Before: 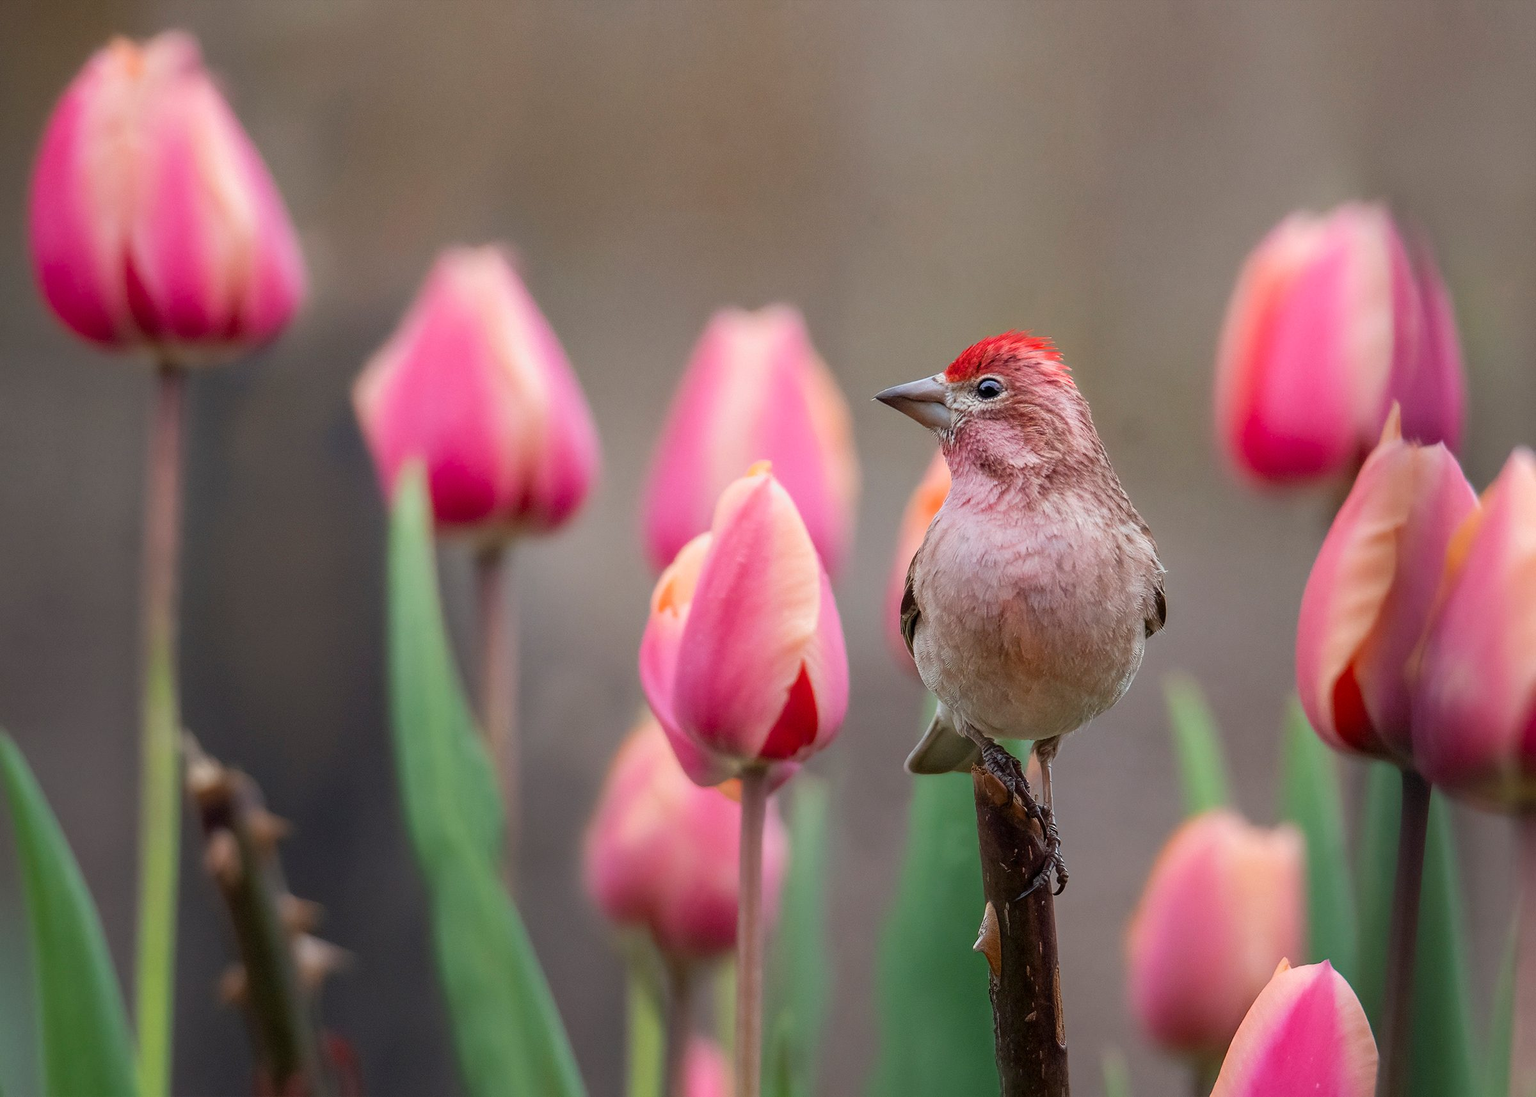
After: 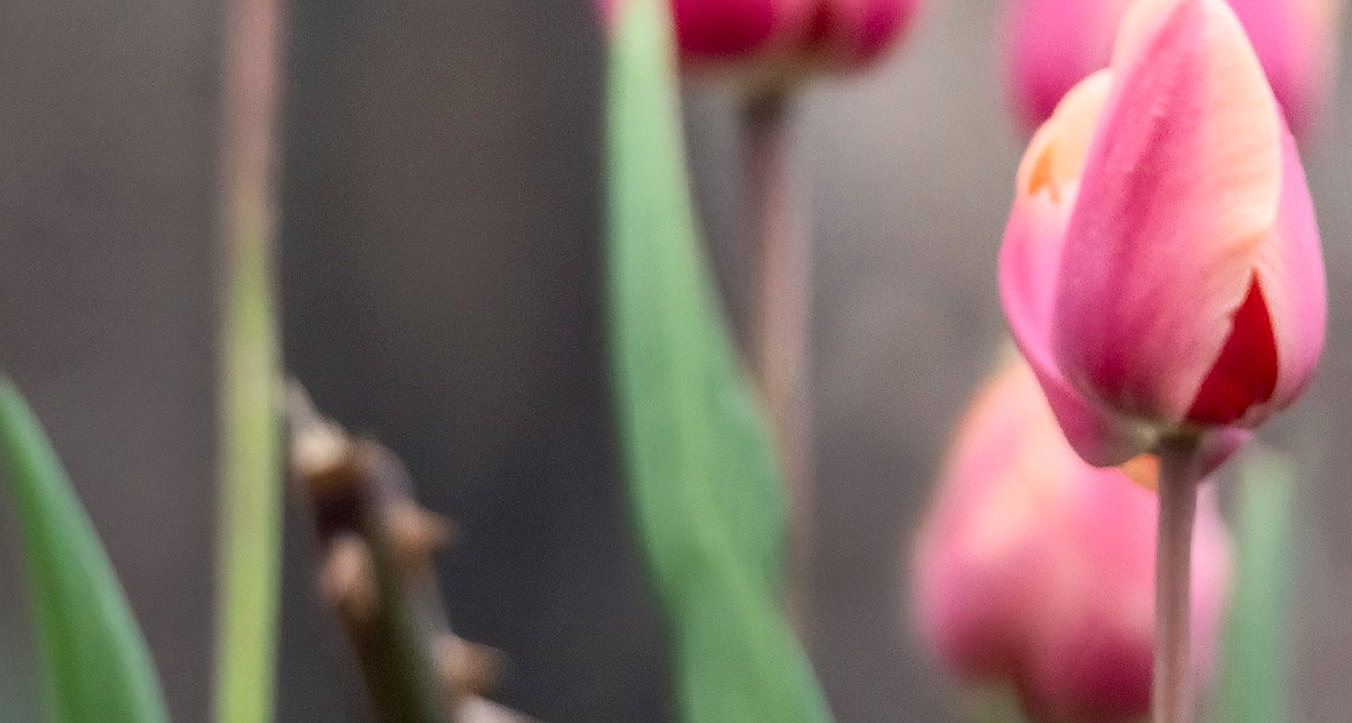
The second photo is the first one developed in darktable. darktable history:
crop: top 44.498%, right 43.645%, bottom 13.287%
shadows and highlights: shadows 52.76, soften with gaussian
contrast brightness saturation: contrast 0.243, brightness 0.085
sharpen: on, module defaults
